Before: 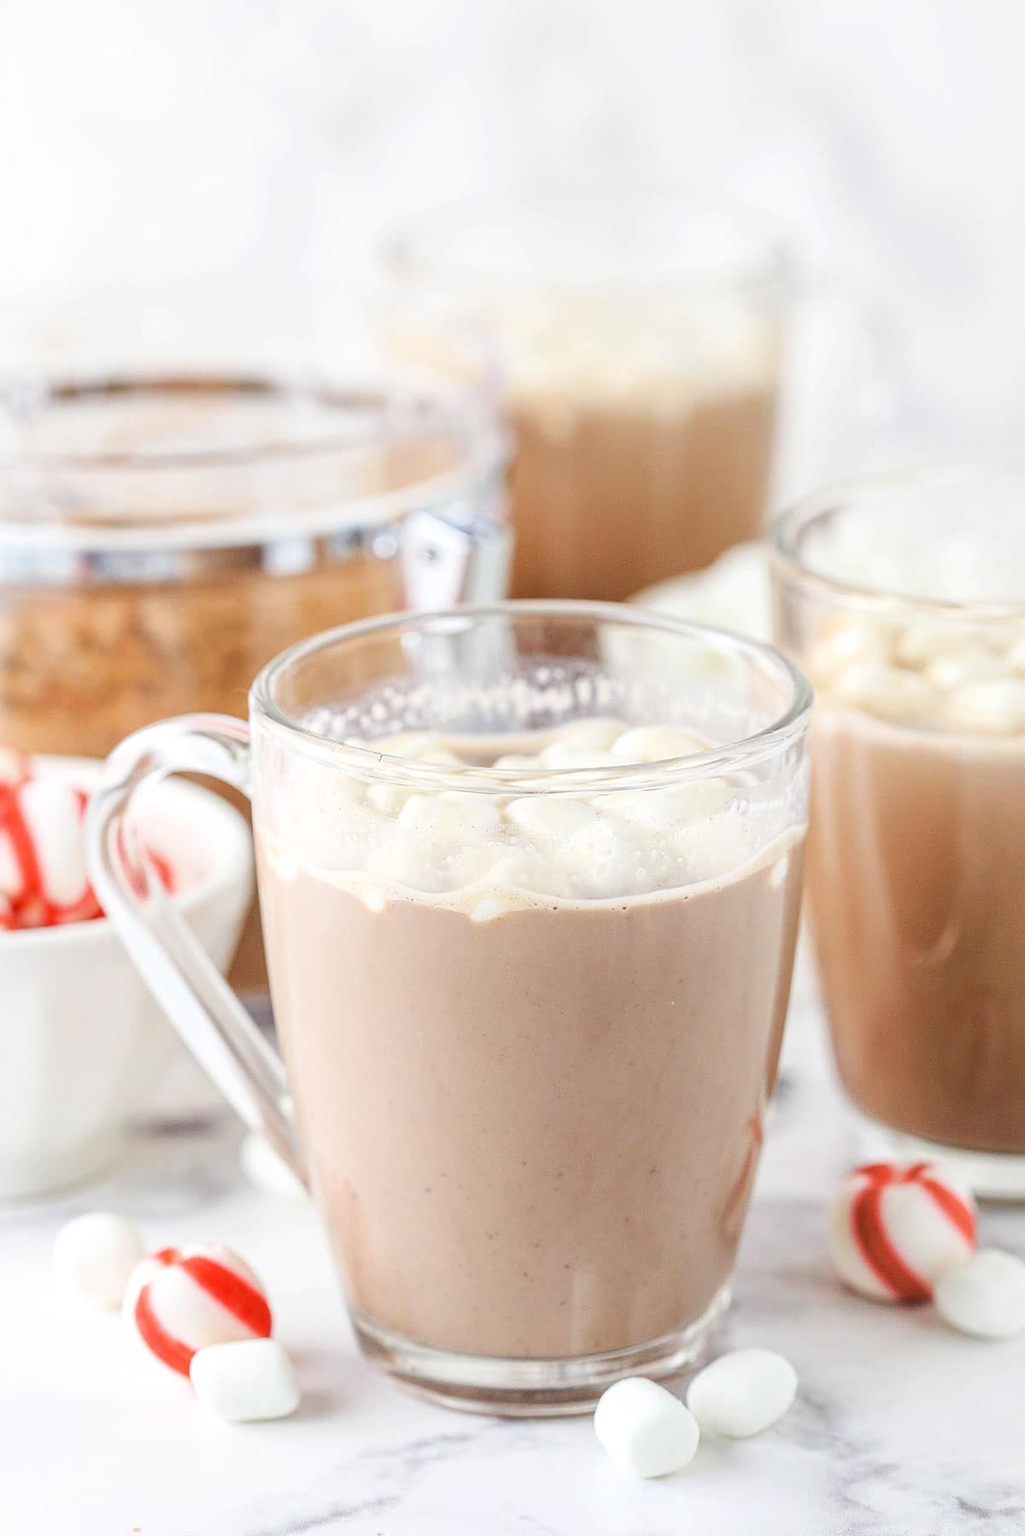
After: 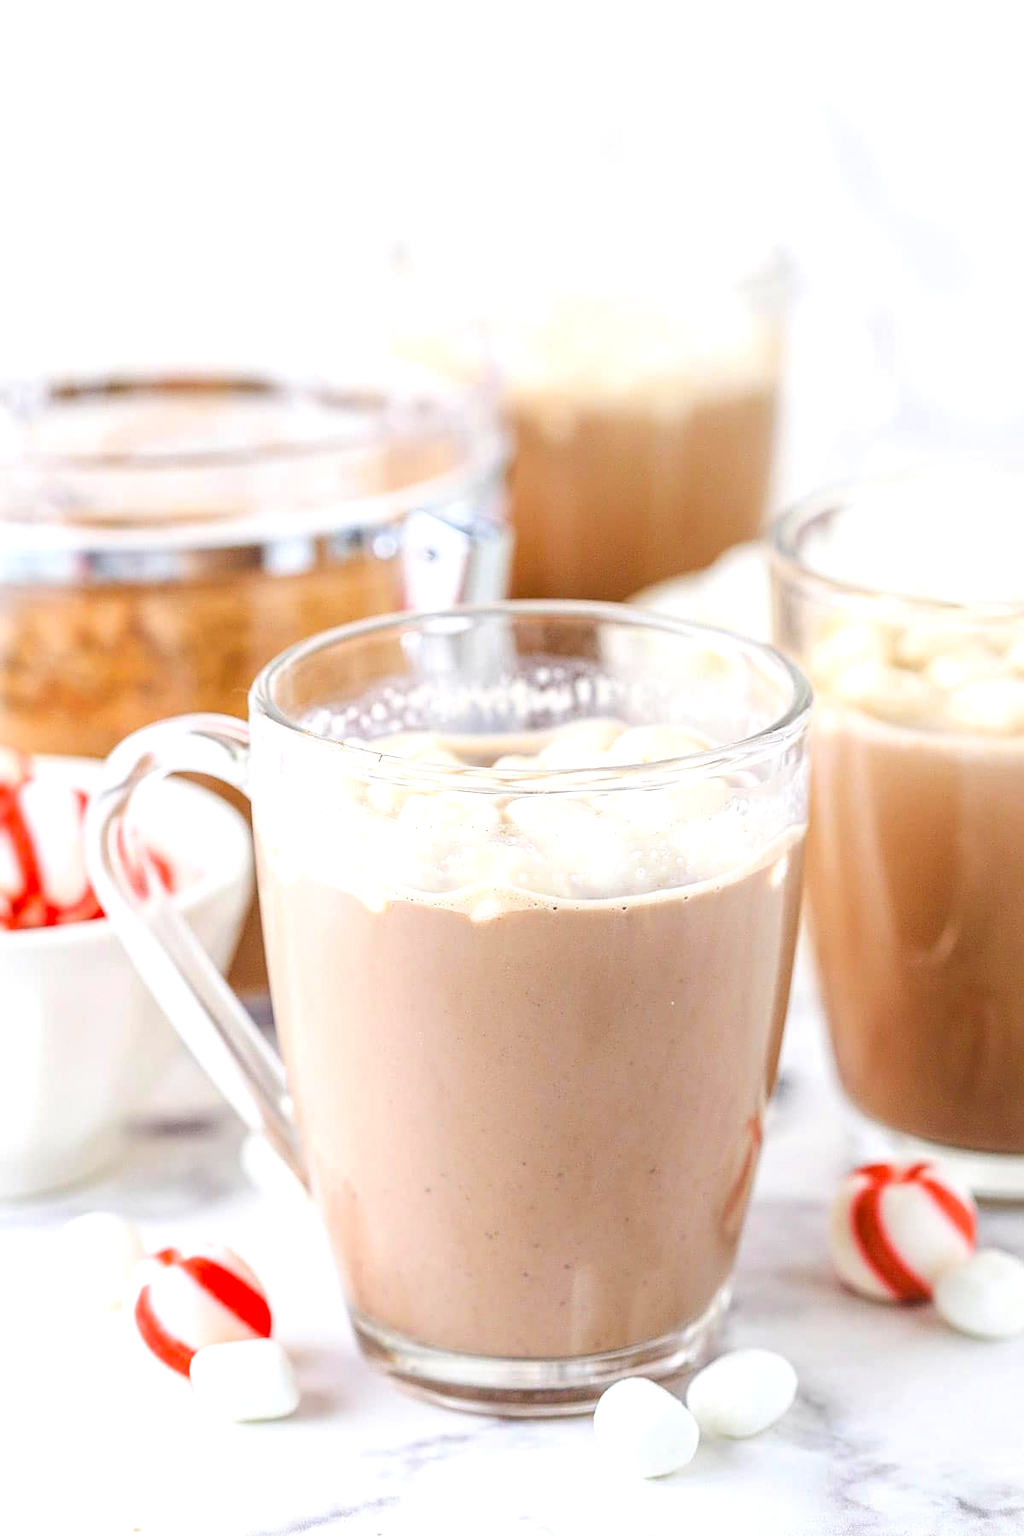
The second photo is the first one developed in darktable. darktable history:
exposure: black level correction 0.001, compensate highlight preservation false
sharpen: amount 0.2
color balance: lift [1, 1.001, 0.999, 1.001], gamma [1, 1.004, 1.007, 0.993], gain [1, 0.991, 0.987, 1.013], contrast 7.5%, contrast fulcrum 10%, output saturation 115%
